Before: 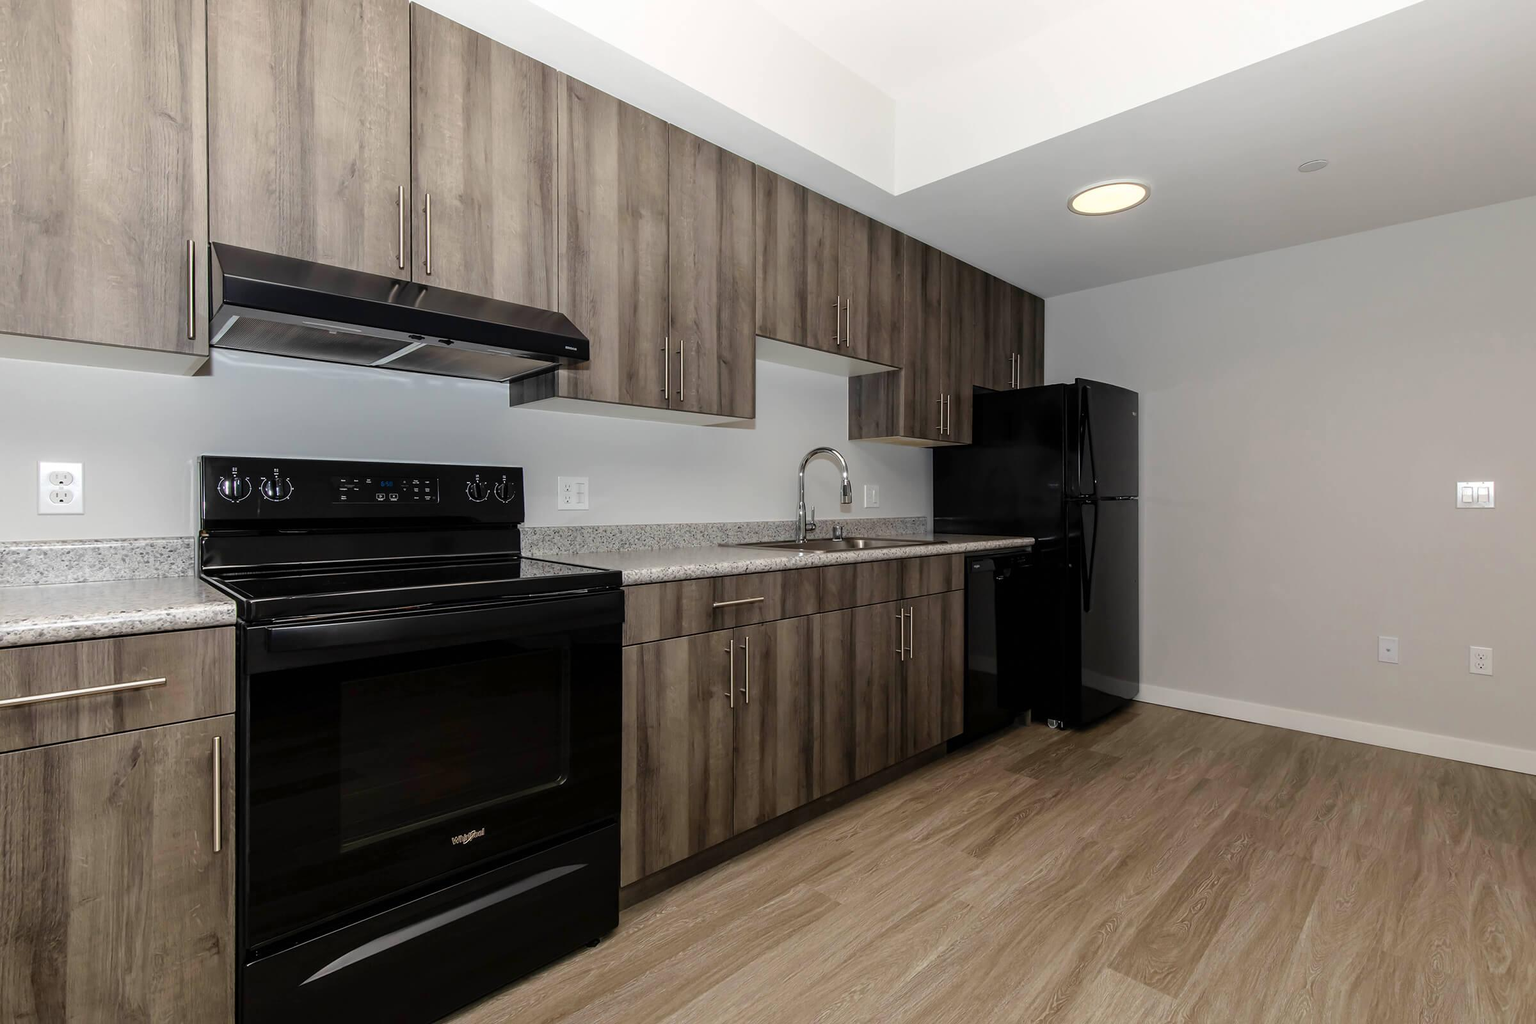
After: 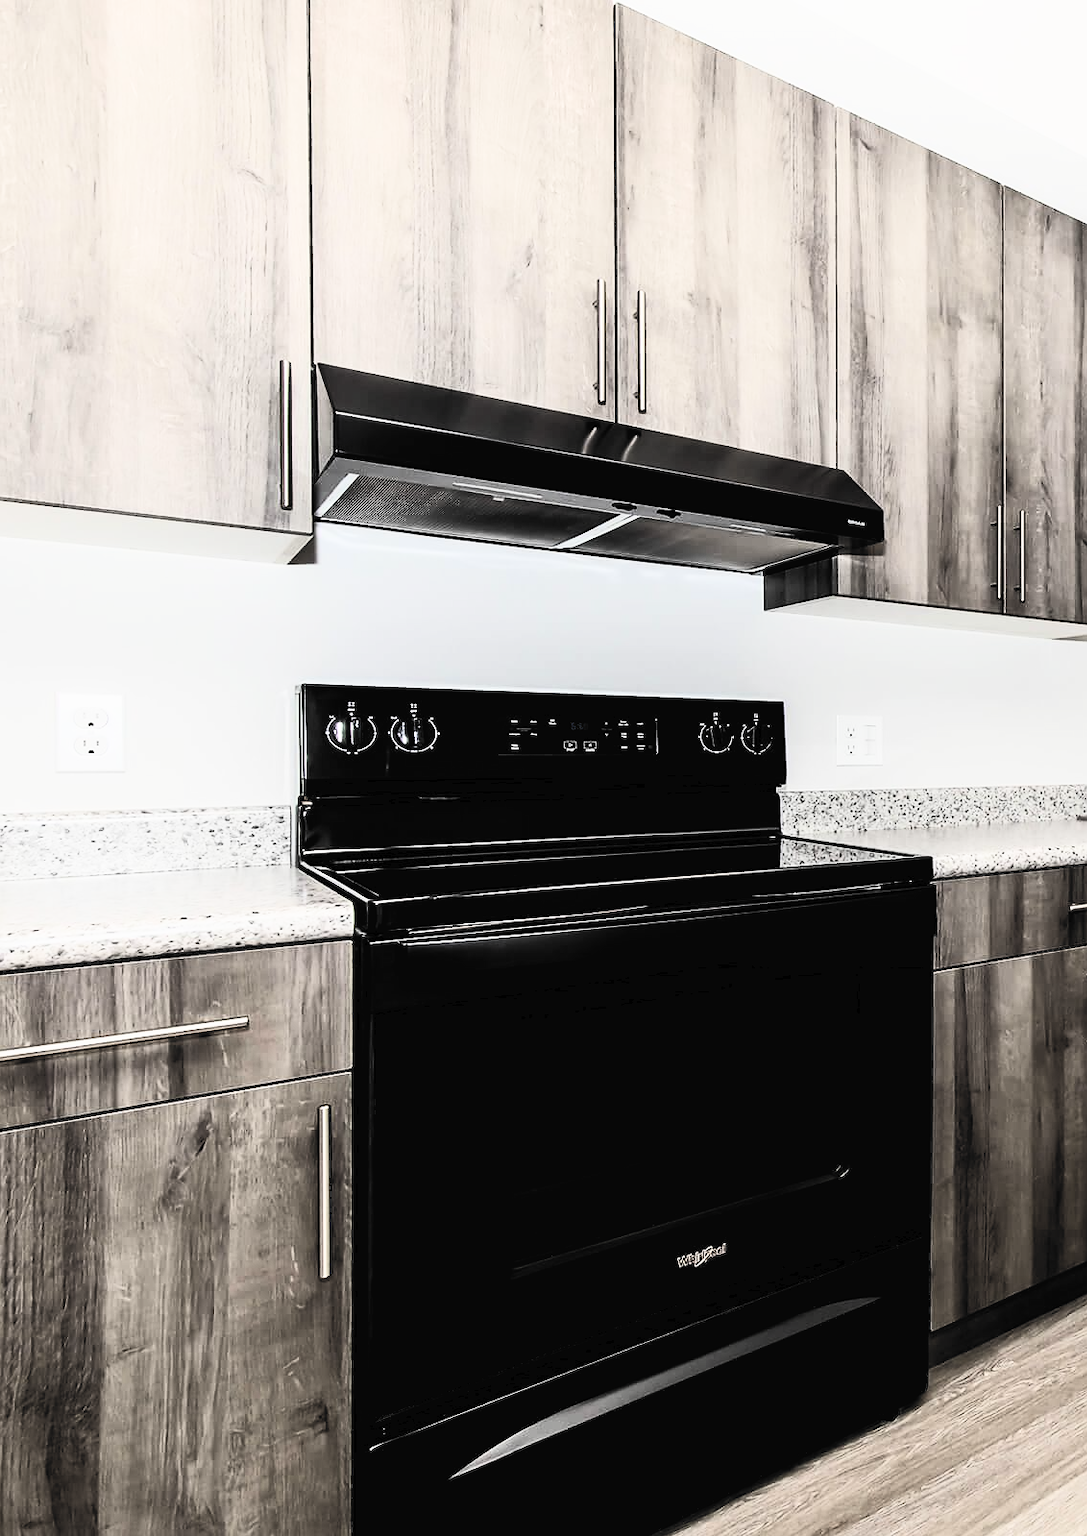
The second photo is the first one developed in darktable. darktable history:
sharpen: radius 0.987, threshold 1.122
tone equalizer: edges refinement/feathering 500, mask exposure compensation -1.57 EV, preserve details no
contrast brightness saturation: contrast 0.552, brightness 0.578, saturation -0.345
crop and rotate: left 0.042%, top 0%, right 52.756%
filmic rgb: black relative exposure -5.02 EV, white relative exposure 3.99 EV, hardness 2.89, contrast 1.299, highlights saturation mix -11.26%, add noise in highlights 0.002, preserve chrominance luminance Y, color science v3 (2019), use custom middle-gray values true, contrast in highlights soft
